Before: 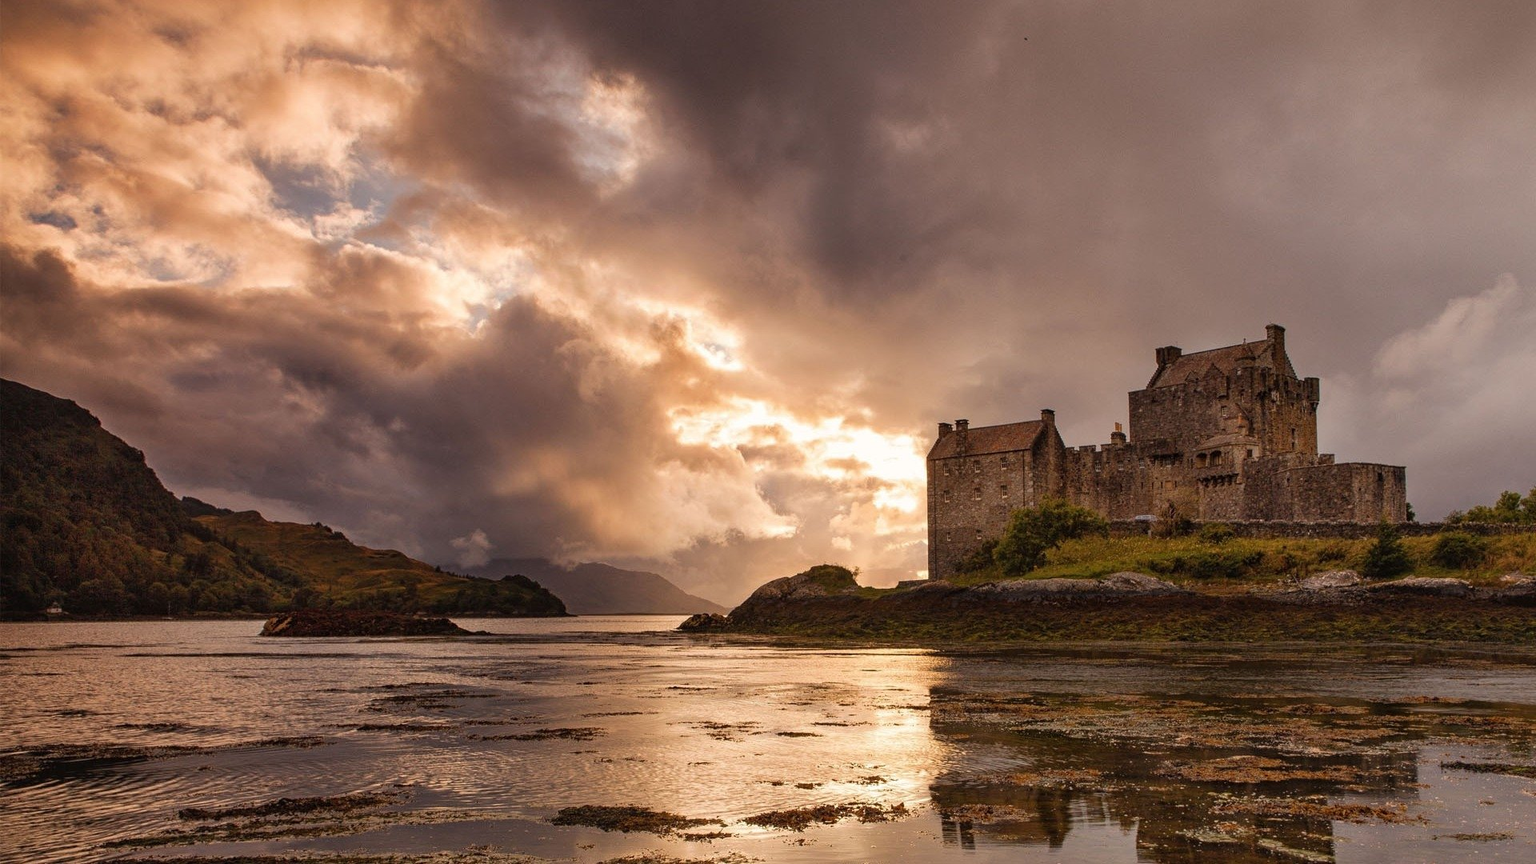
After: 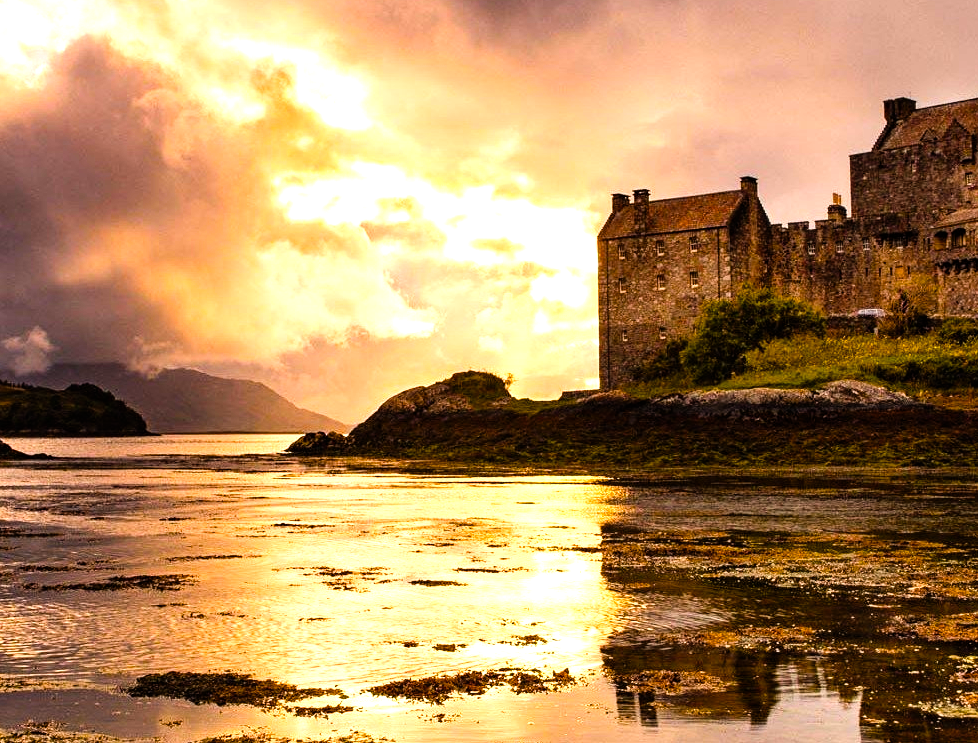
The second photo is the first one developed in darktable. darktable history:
color balance rgb: linear chroma grading › global chroma 15%, perceptual saturation grading › global saturation 30%
filmic rgb: hardness 4.17, contrast 0.921
tone equalizer: -8 EV -0.75 EV, -7 EV -0.7 EV, -6 EV -0.6 EV, -5 EV -0.4 EV, -3 EV 0.4 EV, -2 EV 0.6 EV, -1 EV 0.7 EV, +0 EV 0.75 EV, edges refinement/feathering 500, mask exposure compensation -1.57 EV, preserve details no
levels: levels [0, 0.374, 0.749]
crop and rotate: left 29.237%, top 31.152%, right 19.807%
